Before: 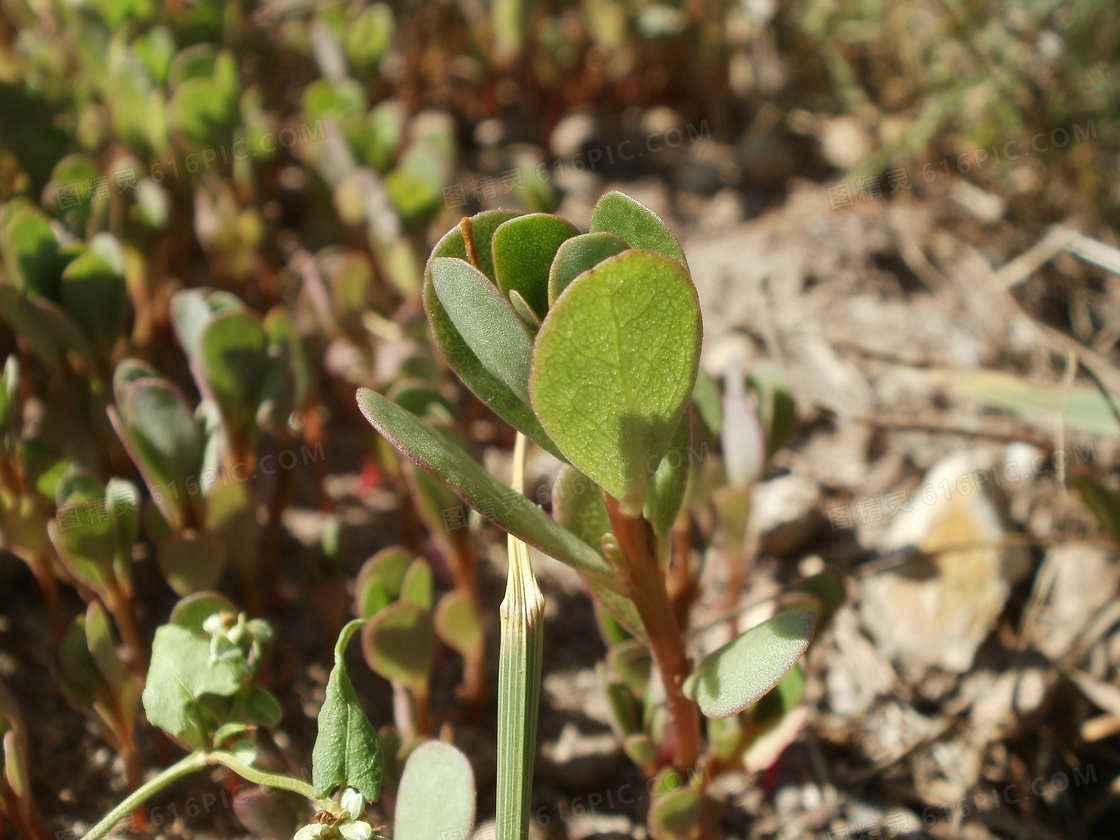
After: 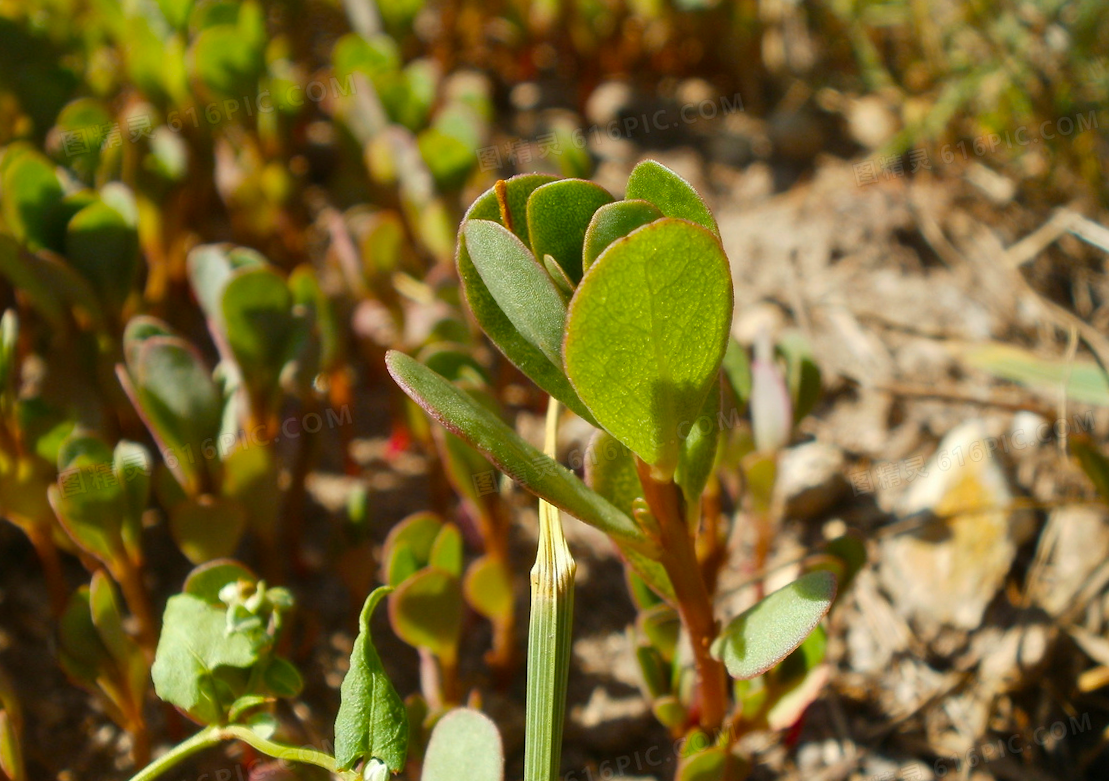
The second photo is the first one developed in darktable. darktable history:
rotate and perspective: rotation 0.679°, lens shift (horizontal) 0.136, crop left 0.009, crop right 0.991, crop top 0.078, crop bottom 0.95
color balance rgb: perceptual saturation grading › global saturation 40%, global vibrance 15%
